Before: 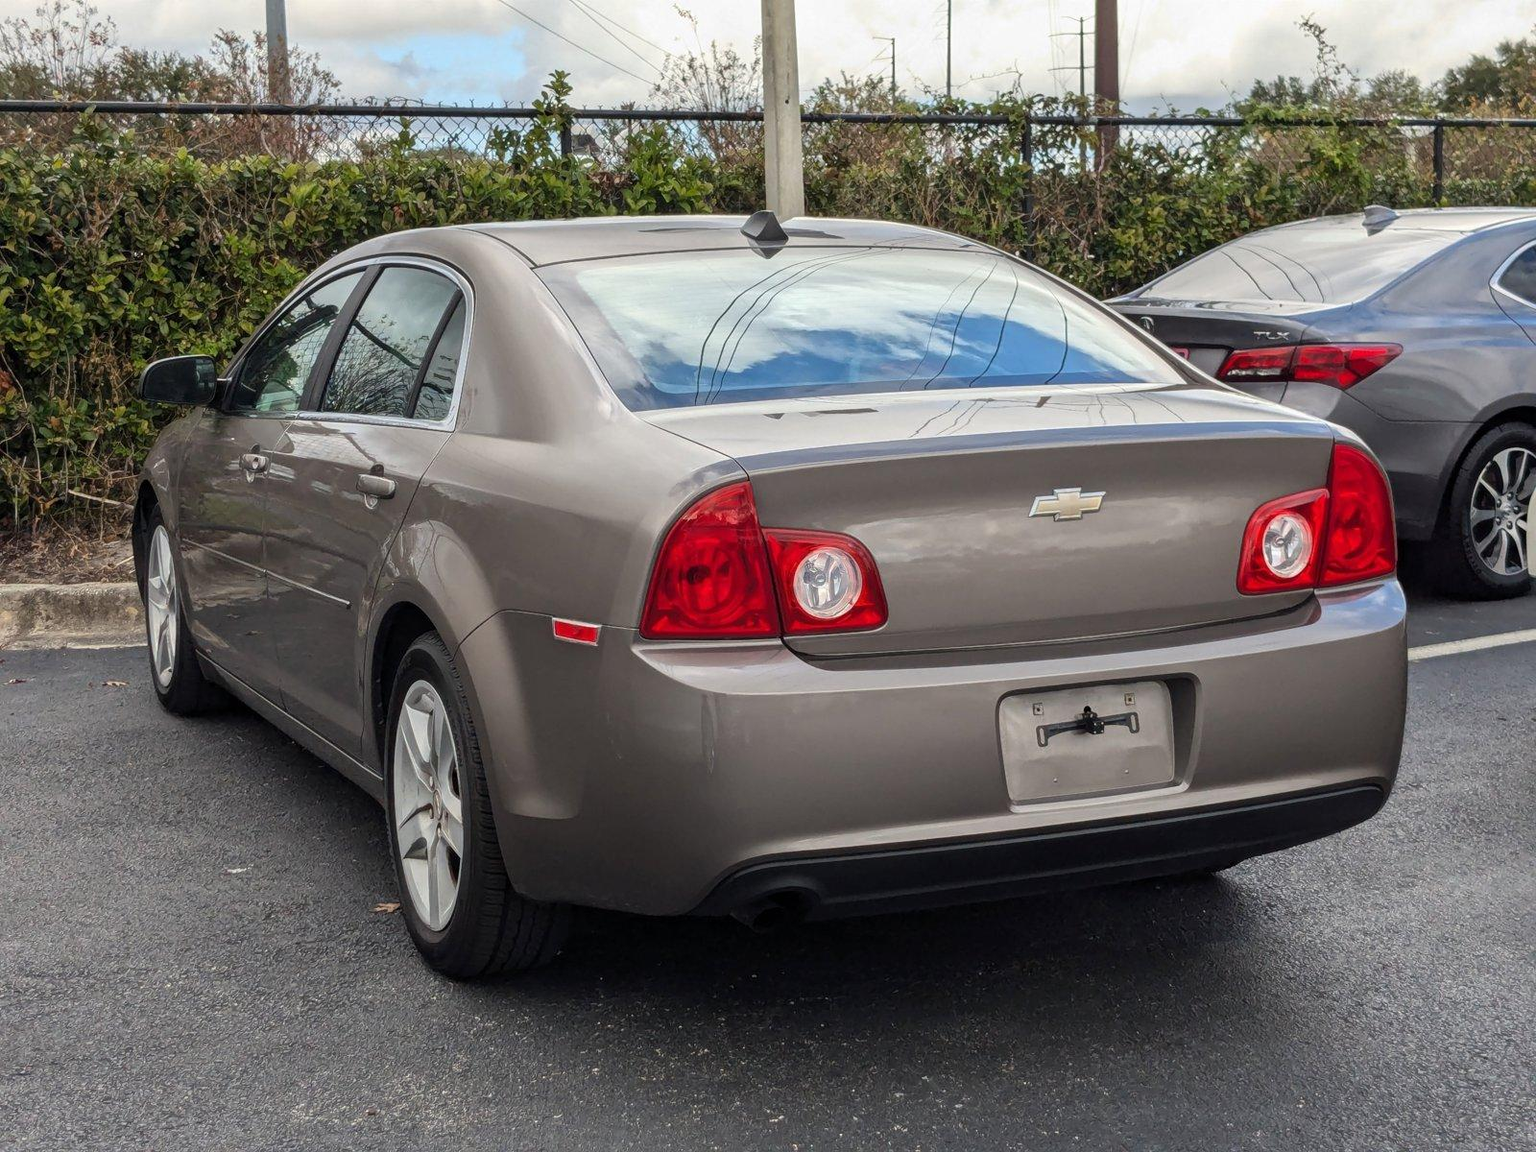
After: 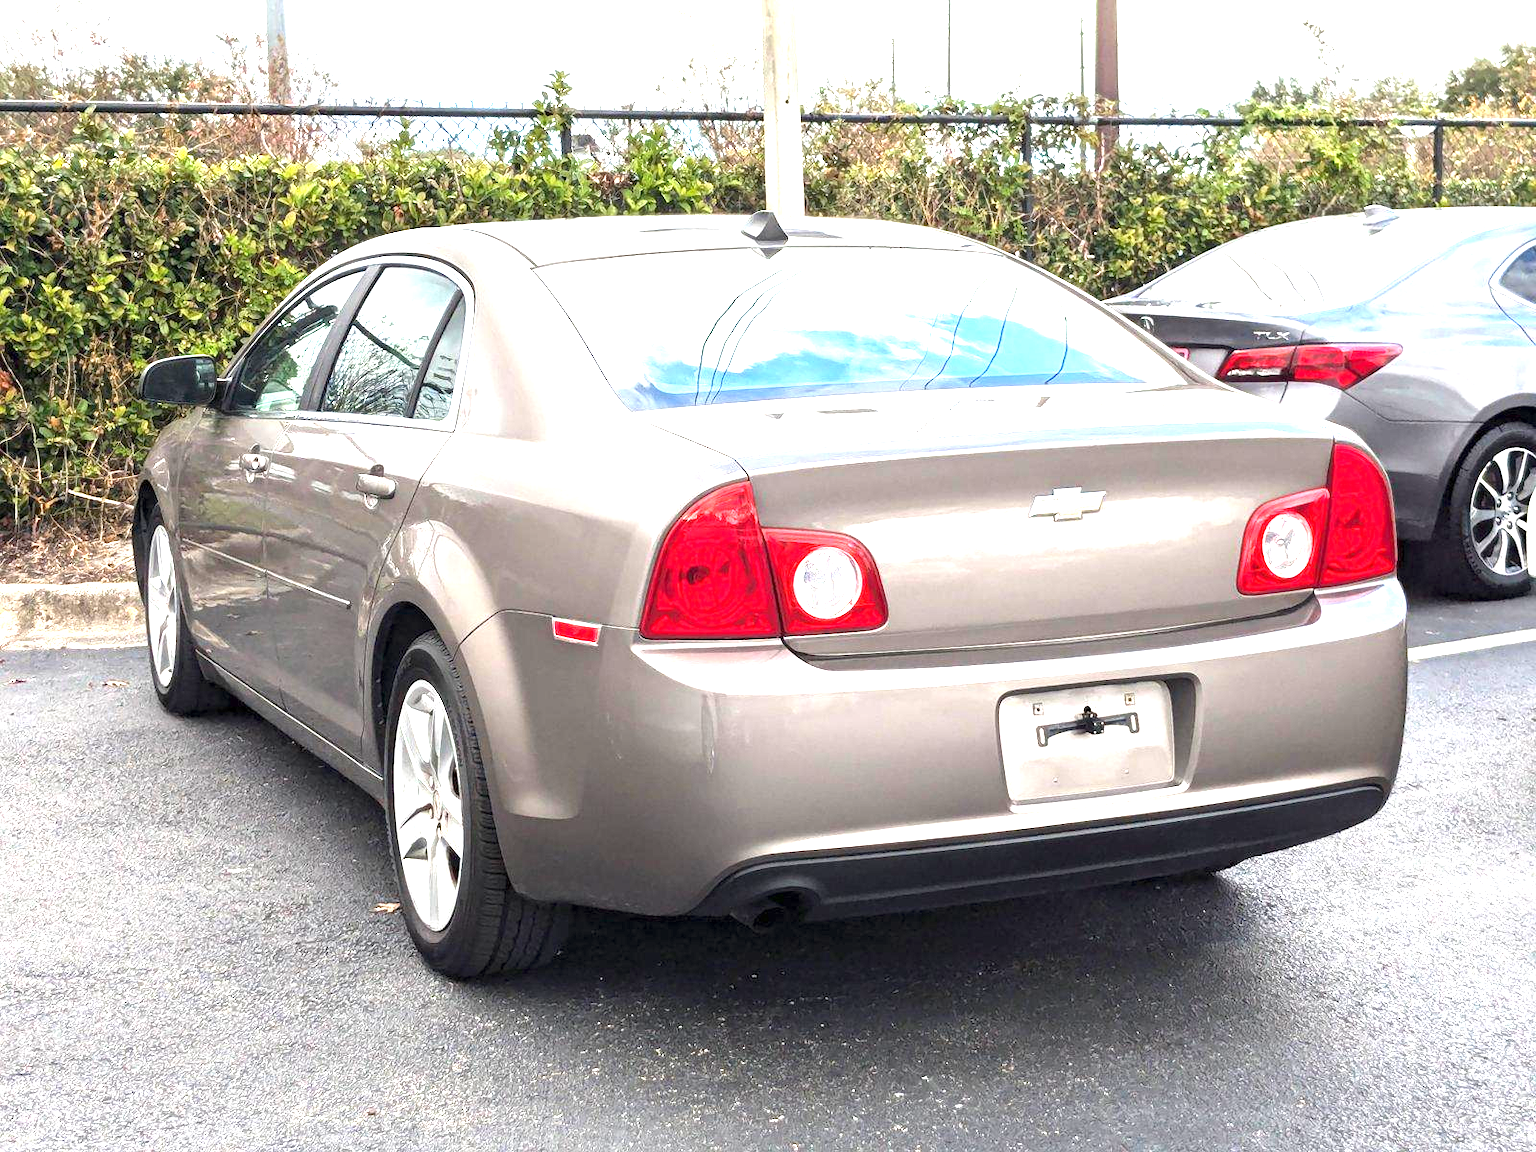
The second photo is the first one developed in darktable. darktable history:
exposure: exposure 2.052 EV, compensate exposure bias true, compensate highlight preservation false
